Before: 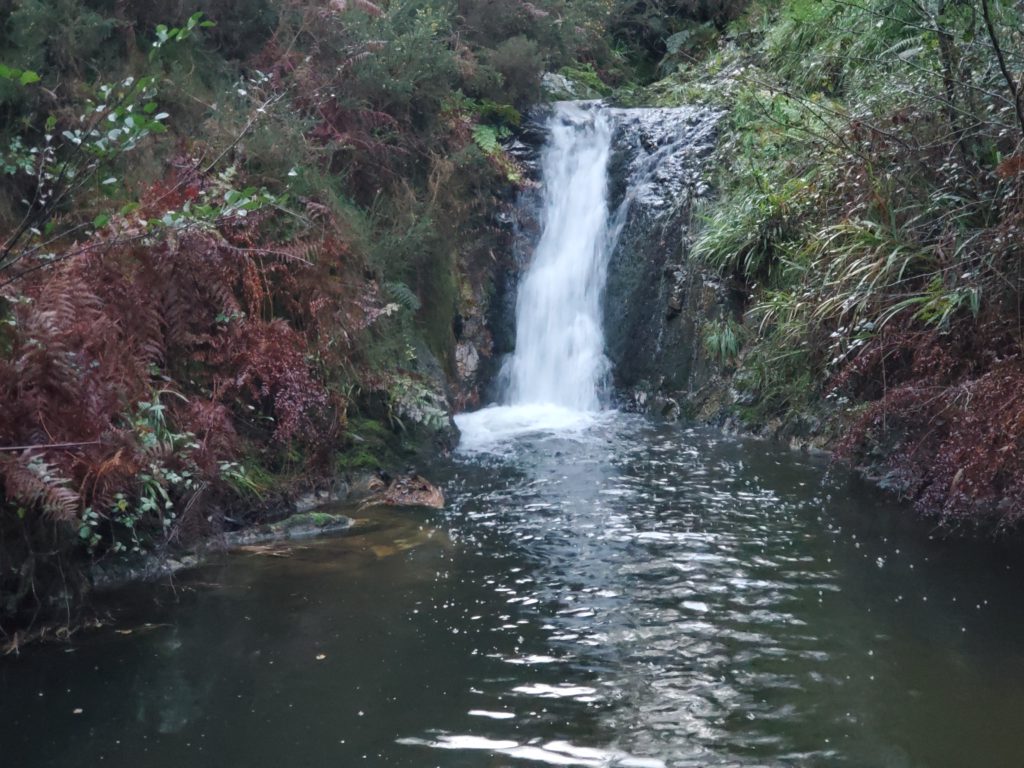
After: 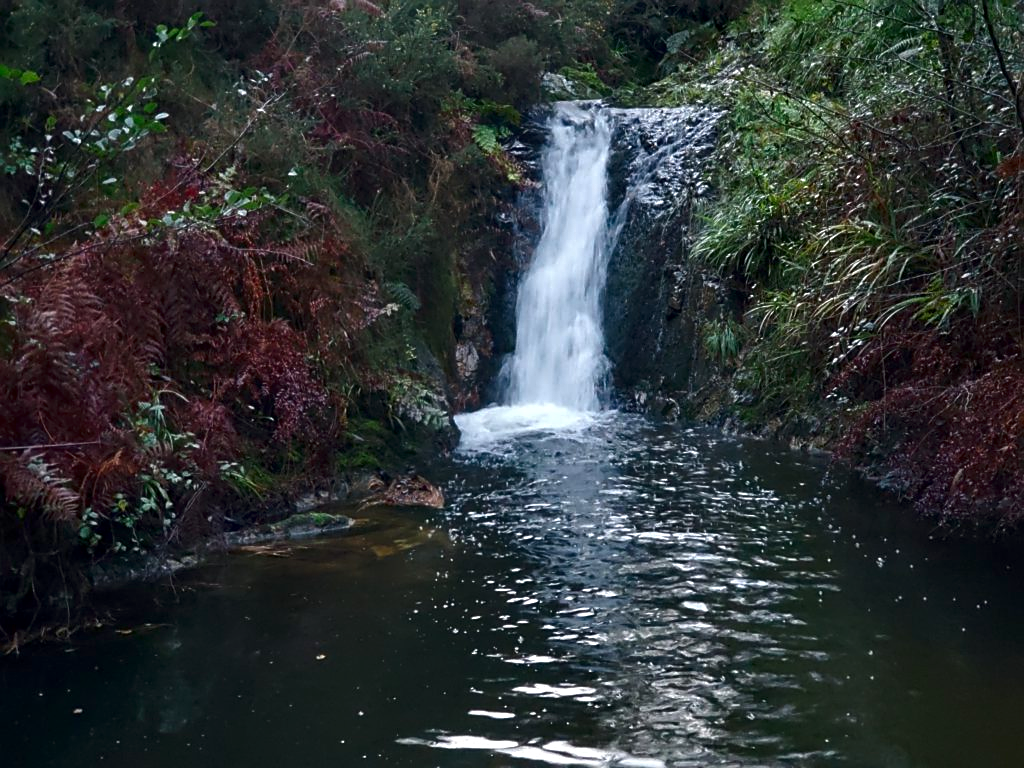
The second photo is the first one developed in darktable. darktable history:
contrast brightness saturation: brightness -0.25, saturation 0.2
local contrast: highlights 100%, shadows 100%, detail 120%, midtone range 0.2
sharpen: on, module defaults
